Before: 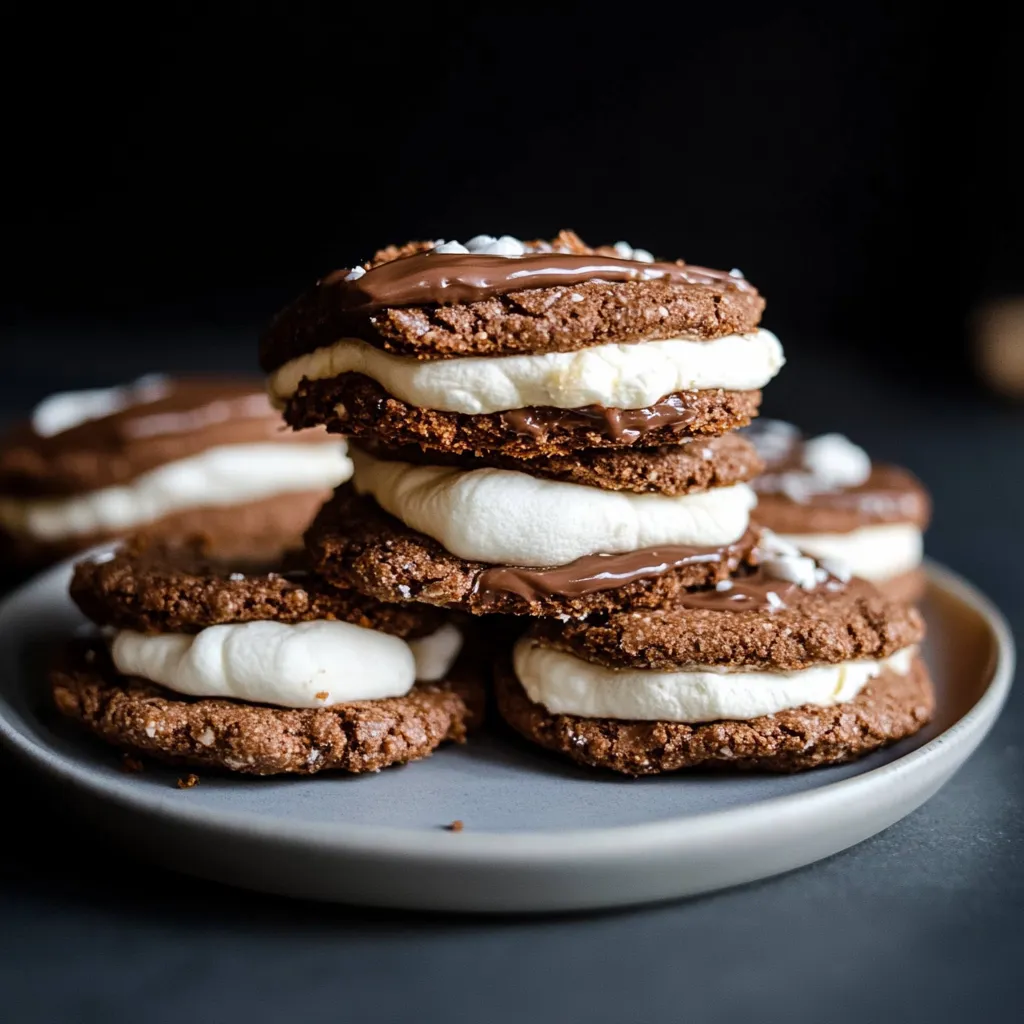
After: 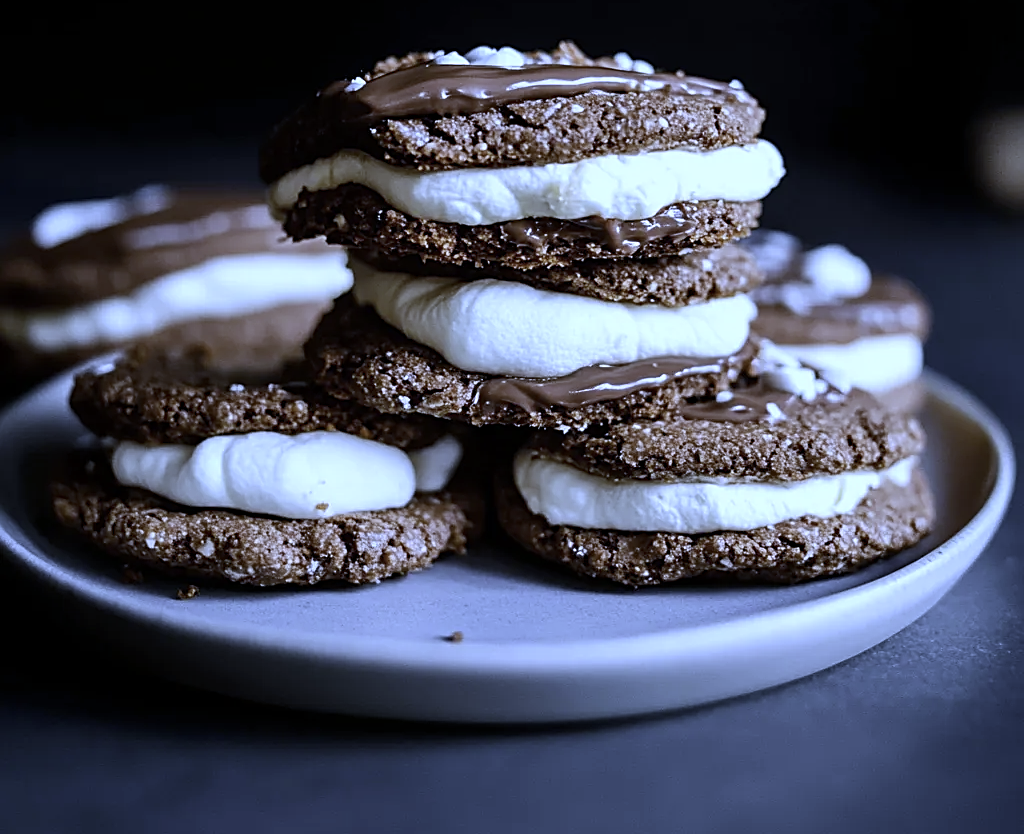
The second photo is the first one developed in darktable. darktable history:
white balance: red 0.766, blue 1.537
sharpen: on, module defaults
crop and rotate: top 18.507%
contrast brightness saturation: contrast 0.1, saturation -0.36
